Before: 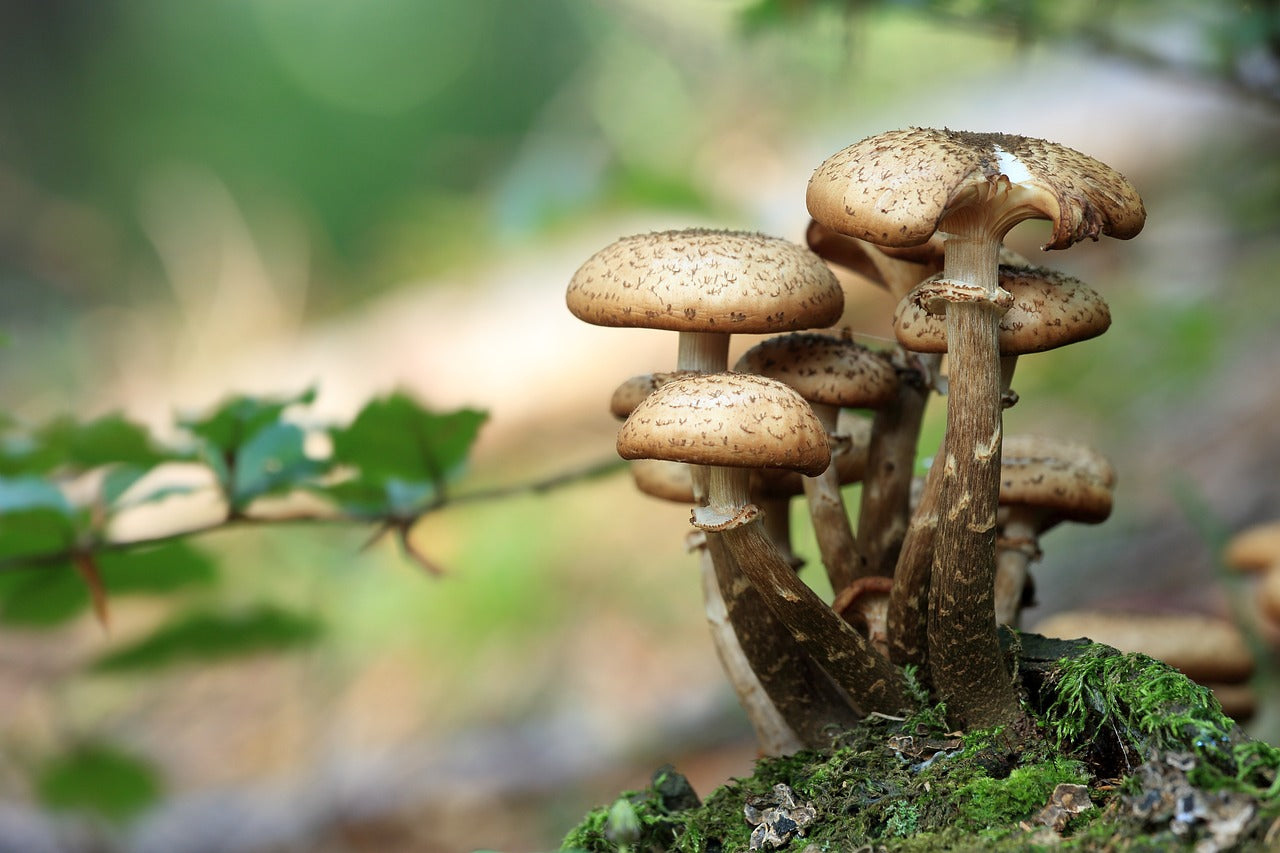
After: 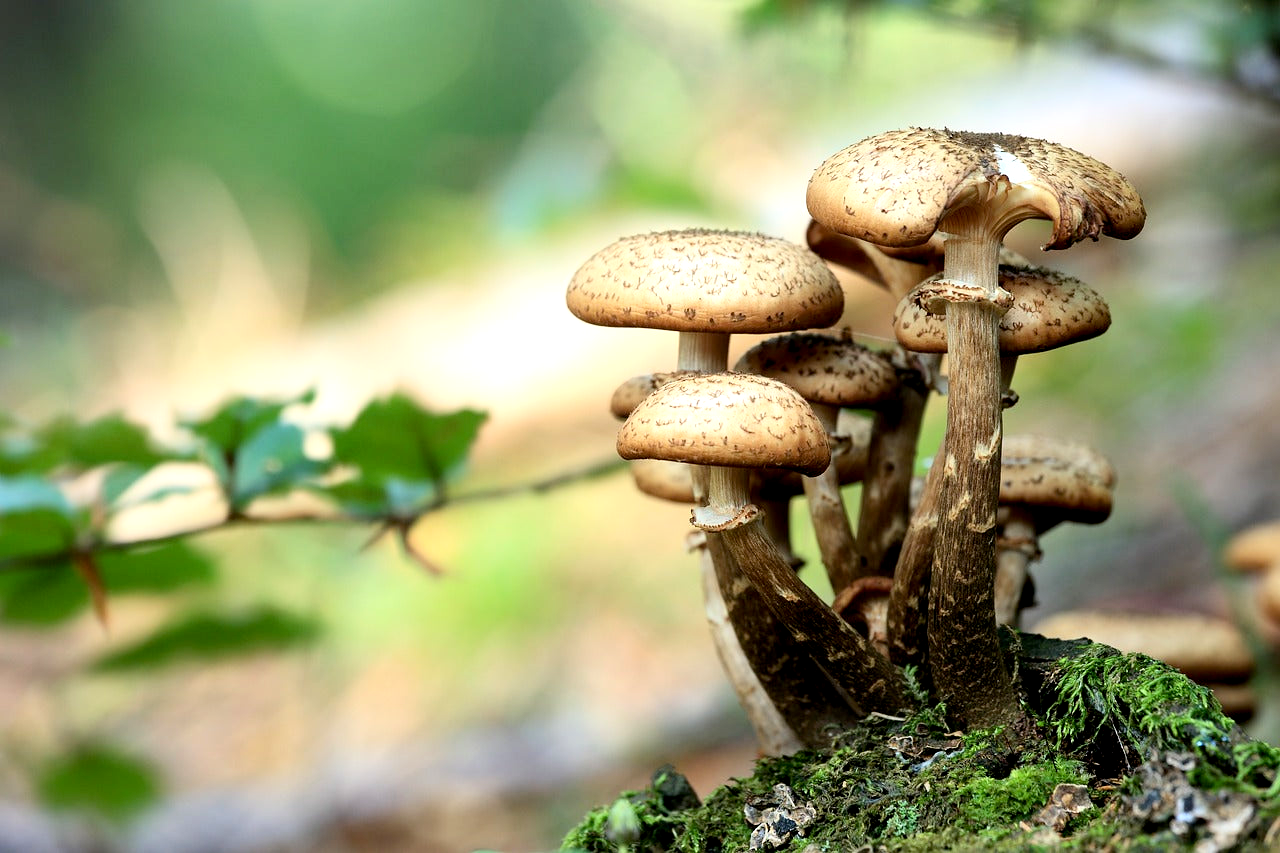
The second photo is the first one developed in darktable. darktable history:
color balance rgb: perceptual saturation grading › global saturation -3.554%, global vibrance 20%
tone equalizer: -8 EV -0.388 EV, -7 EV -0.419 EV, -6 EV -0.359 EV, -5 EV -0.199 EV, -3 EV 0.206 EV, -2 EV 0.348 EV, -1 EV 0.384 EV, +0 EV 0.446 EV
contrast brightness saturation: contrast 0.147, brightness 0.052
exposure: black level correction 0.009, compensate highlight preservation false
shadows and highlights: shadows 30.88, highlights 1.17, soften with gaussian
